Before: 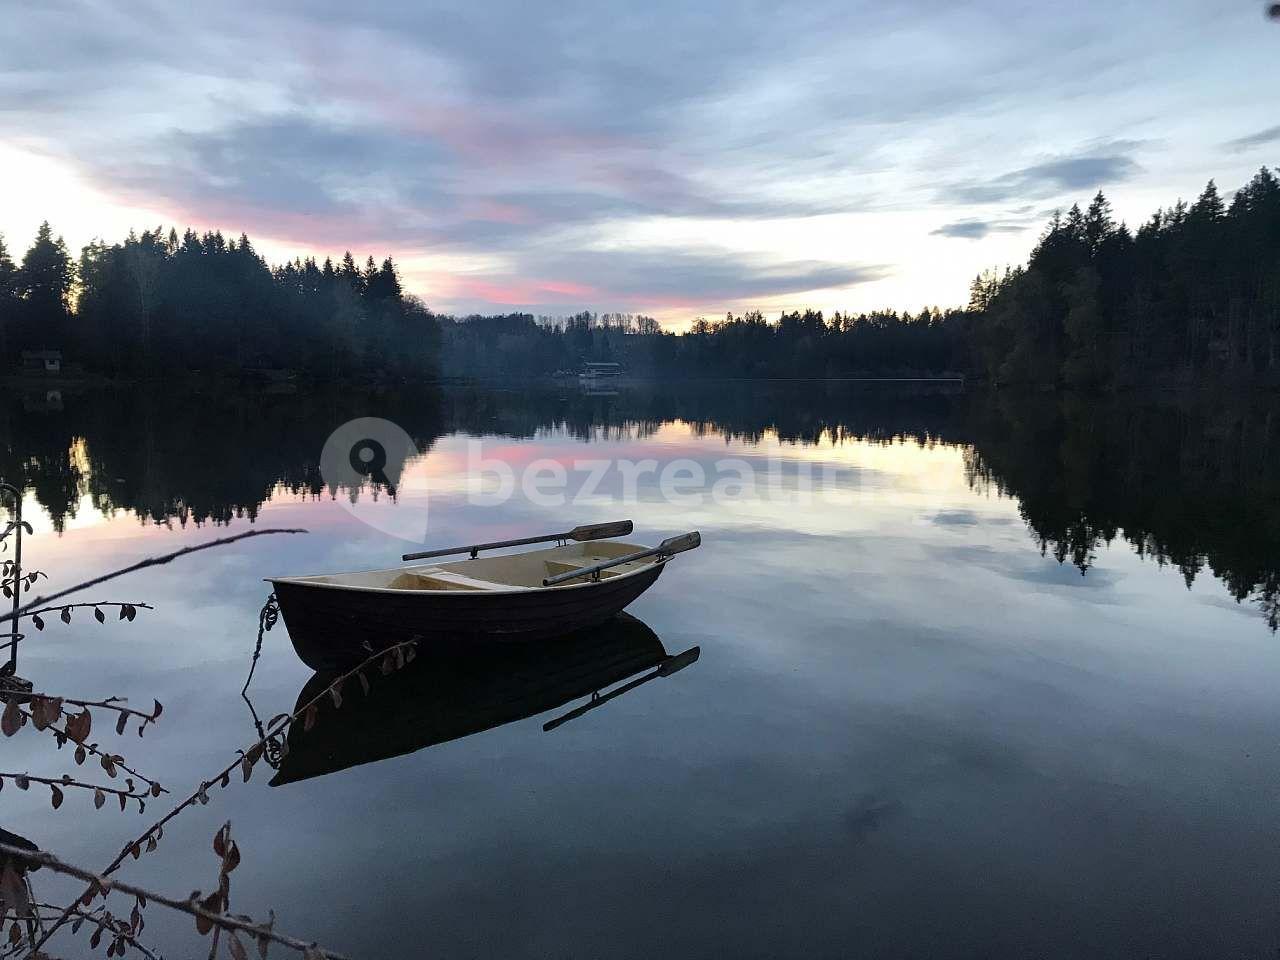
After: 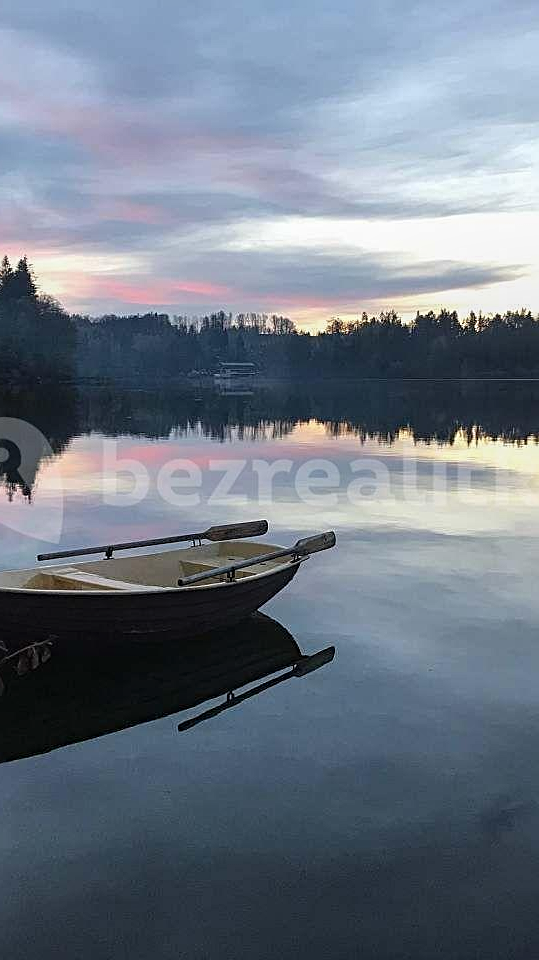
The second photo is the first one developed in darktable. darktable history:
sharpen: radius 2.167, amount 0.381, threshold 0
crop: left 28.583%, right 29.231%
local contrast: detail 110%
